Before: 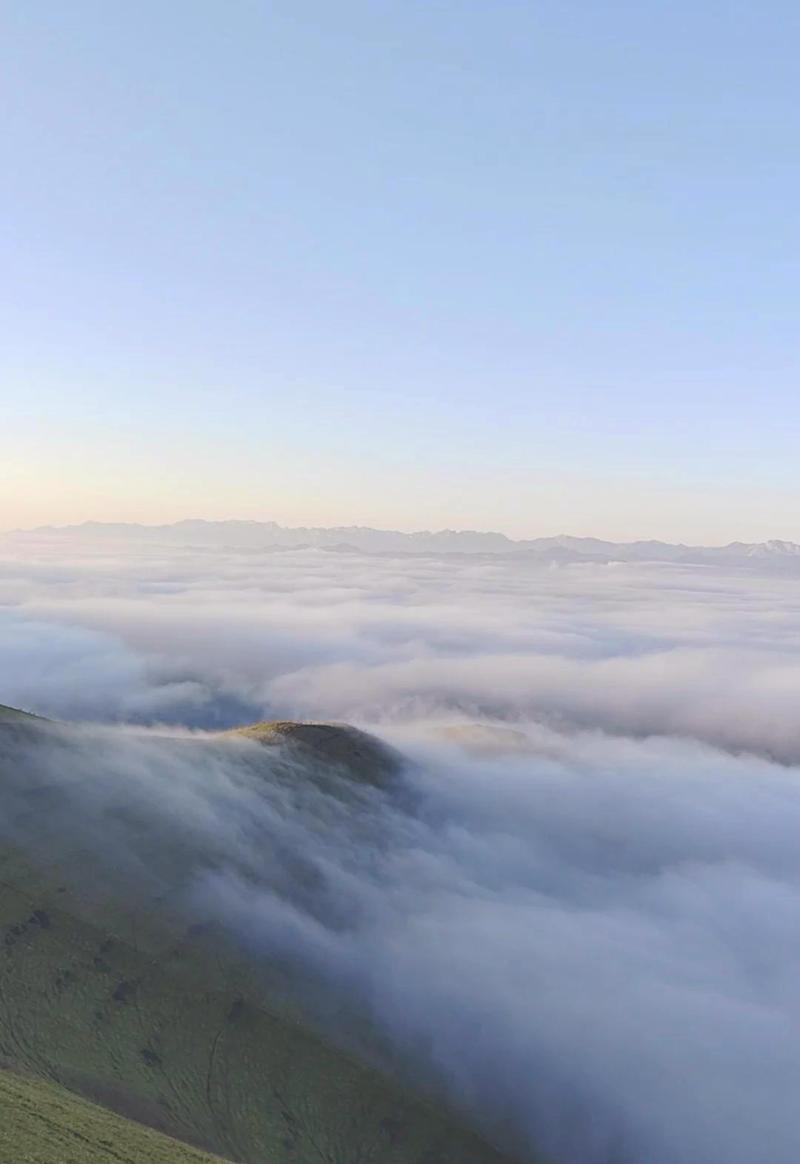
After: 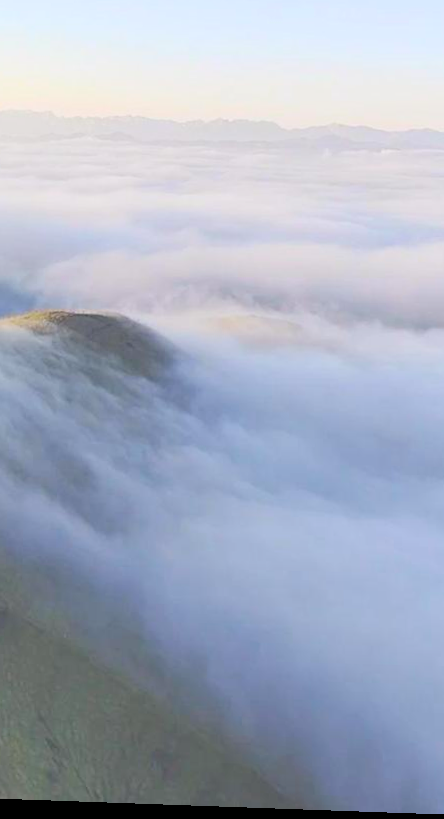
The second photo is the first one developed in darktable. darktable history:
crop and rotate: left 29.237%, top 31.152%, right 19.807%
rotate and perspective: rotation 0.128°, lens shift (vertical) -0.181, lens shift (horizontal) -0.044, shear 0.001, automatic cropping off
contrast brightness saturation: contrast 0.1, brightness 0.3, saturation 0.14
